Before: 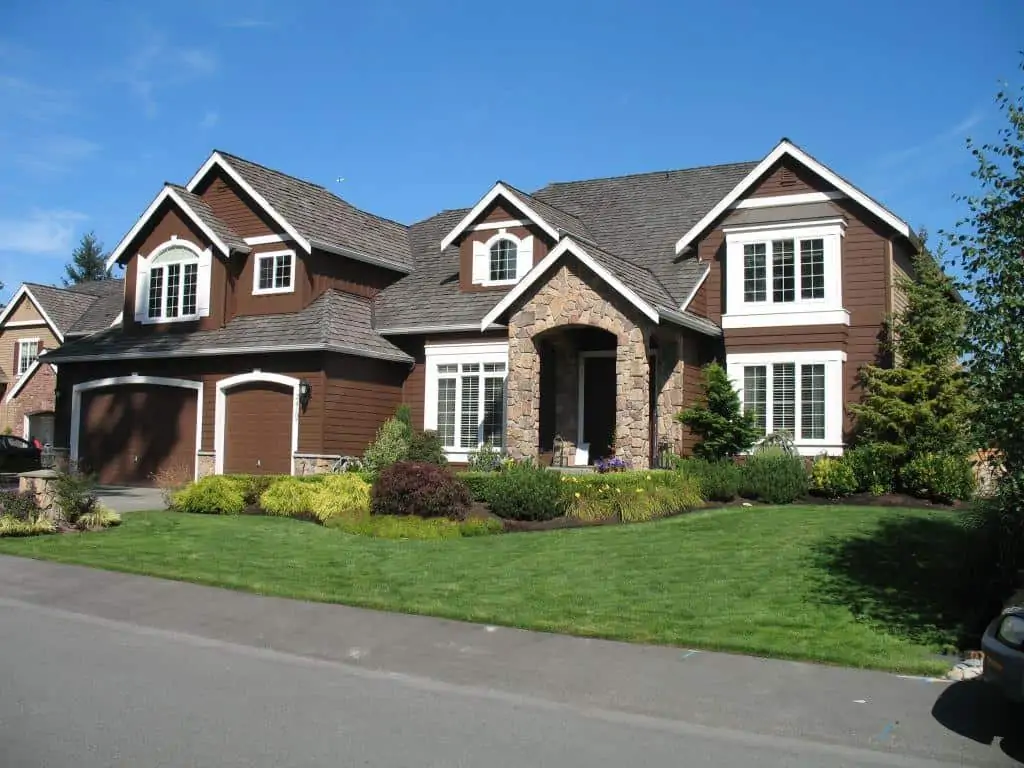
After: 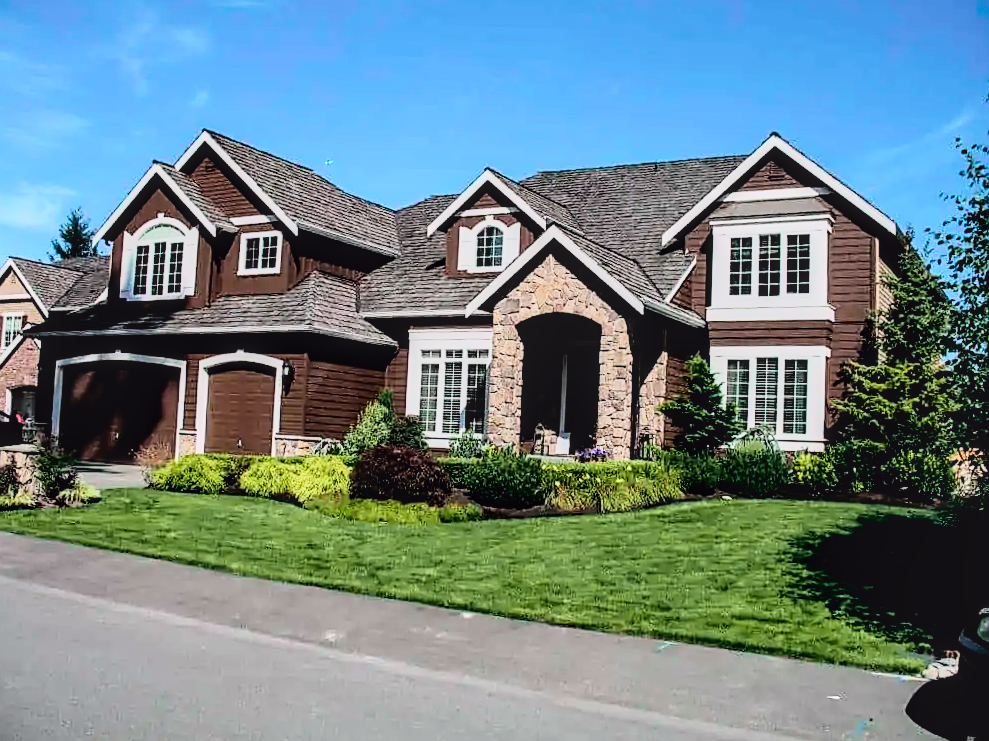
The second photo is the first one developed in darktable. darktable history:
filmic rgb: black relative exposure -3.89 EV, white relative exposure 3.49 EV, threshold 5.98 EV, hardness 2.55, contrast 1.104, iterations of high-quality reconstruction 10, enable highlight reconstruction true
tone equalizer: -8 EV -0.384 EV, -7 EV -0.363 EV, -6 EV -0.32 EV, -5 EV -0.229 EV, -3 EV 0.239 EV, -2 EV 0.306 EV, -1 EV 0.402 EV, +0 EV 0.421 EV, edges refinement/feathering 500, mask exposure compensation -1.57 EV, preserve details no
sharpen: on, module defaults
crop and rotate: angle -1.53°
tone curve: curves: ch0 [(0, 0.031) (0.139, 0.084) (0.311, 0.278) (0.495, 0.544) (0.718, 0.816) (0.841, 0.909) (1, 0.967)]; ch1 [(0, 0) (0.272, 0.249) (0.388, 0.385) (0.479, 0.456) (0.495, 0.497) (0.538, 0.55) (0.578, 0.595) (0.707, 0.778) (1, 1)]; ch2 [(0, 0) (0.125, 0.089) (0.353, 0.329) (0.443, 0.408) (0.502, 0.495) (0.56, 0.553) (0.608, 0.631) (1, 1)], color space Lab, independent channels, preserve colors none
local contrast: on, module defaults
